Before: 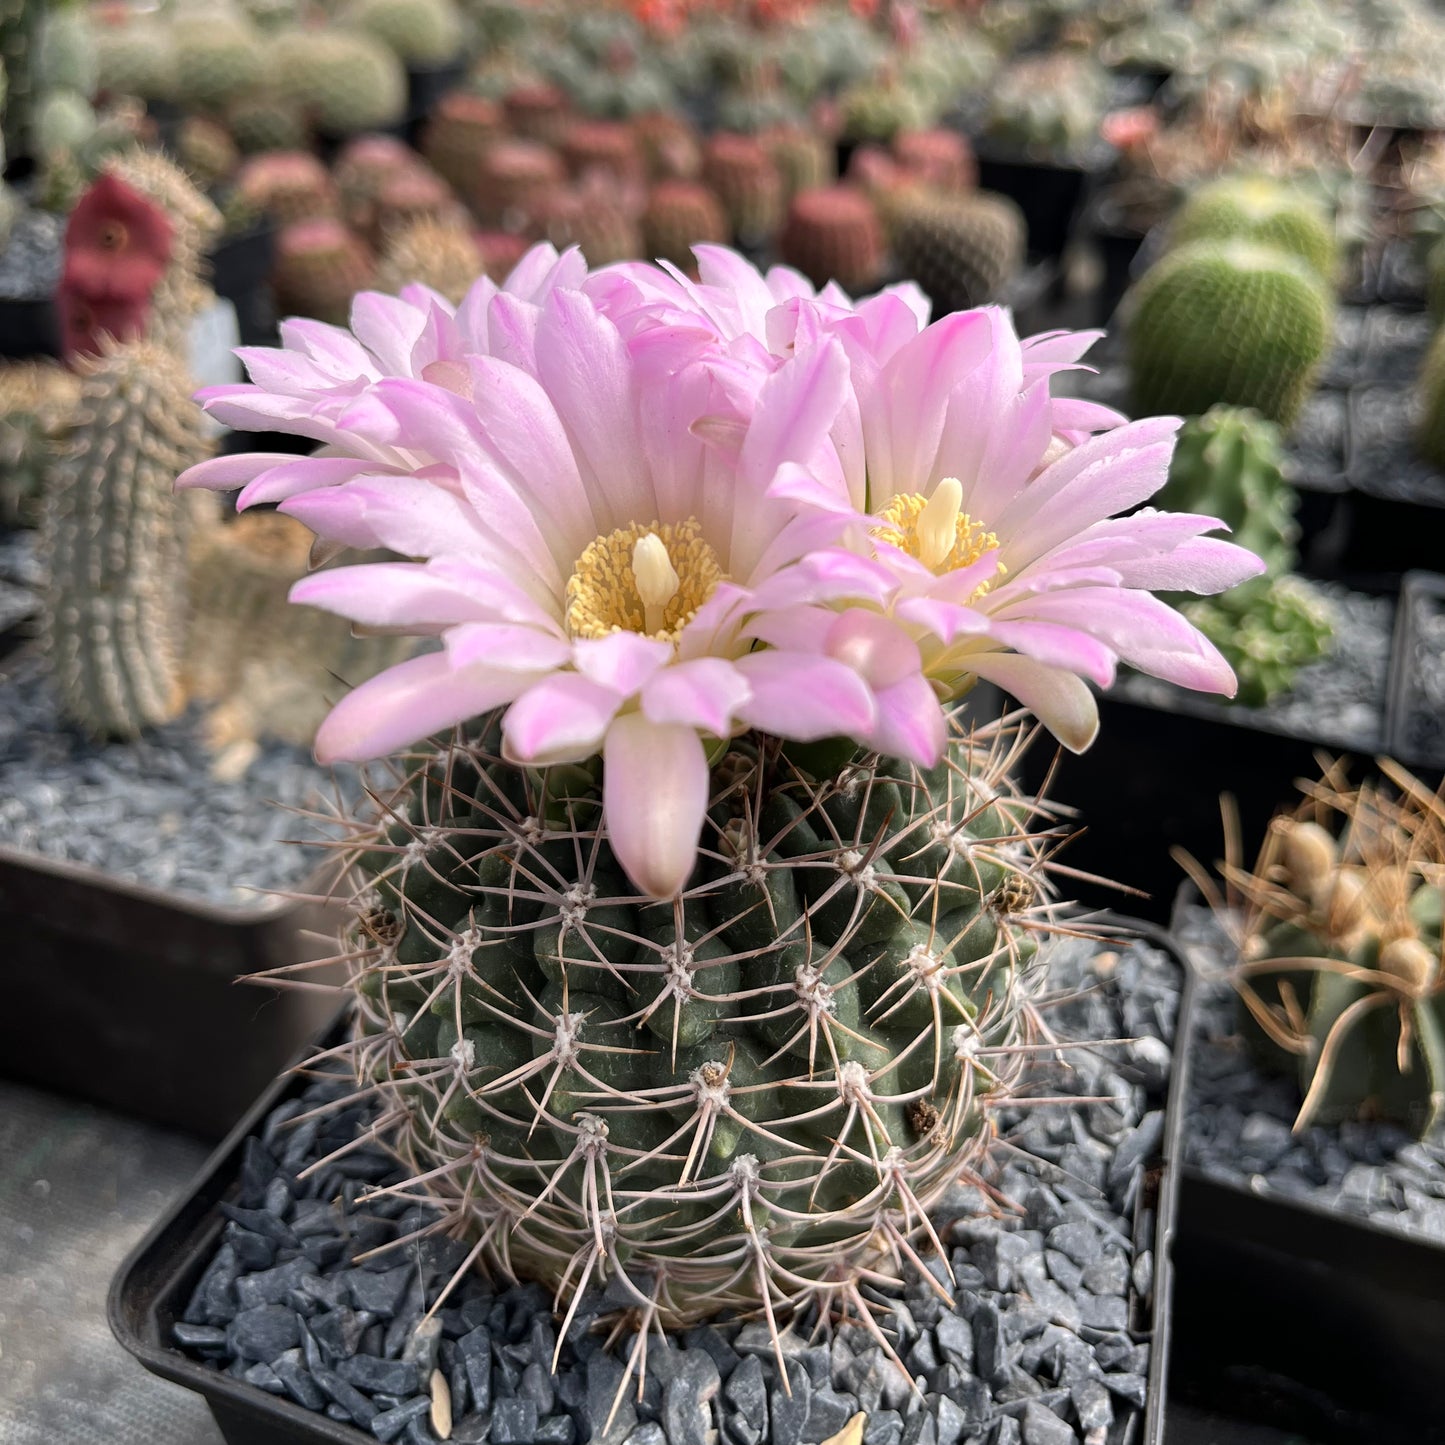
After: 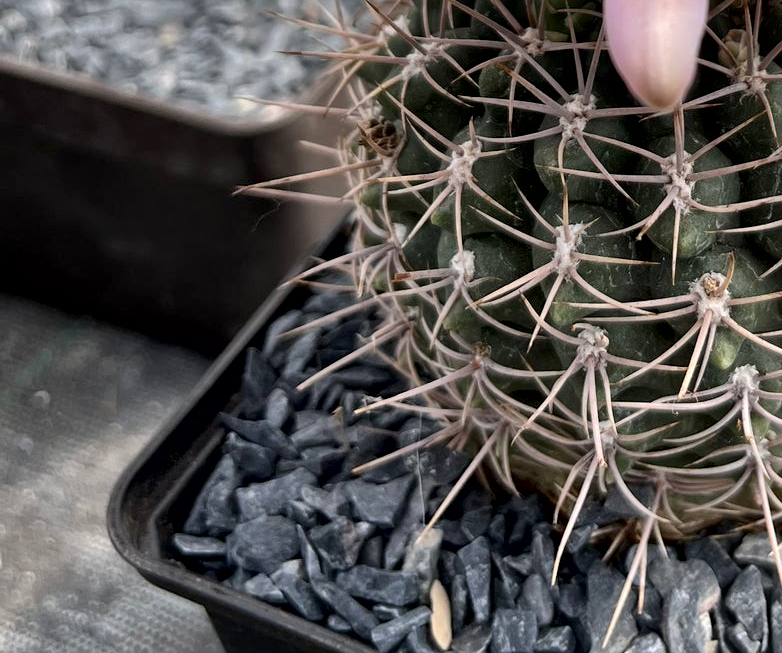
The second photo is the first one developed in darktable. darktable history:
local contrast: mode bilateral grid, contrast 20, coarseness 50, detail 172%, midtone range 0.2
crop and rotate: top 54.605%, right 45.822%, bottom 0.147%
